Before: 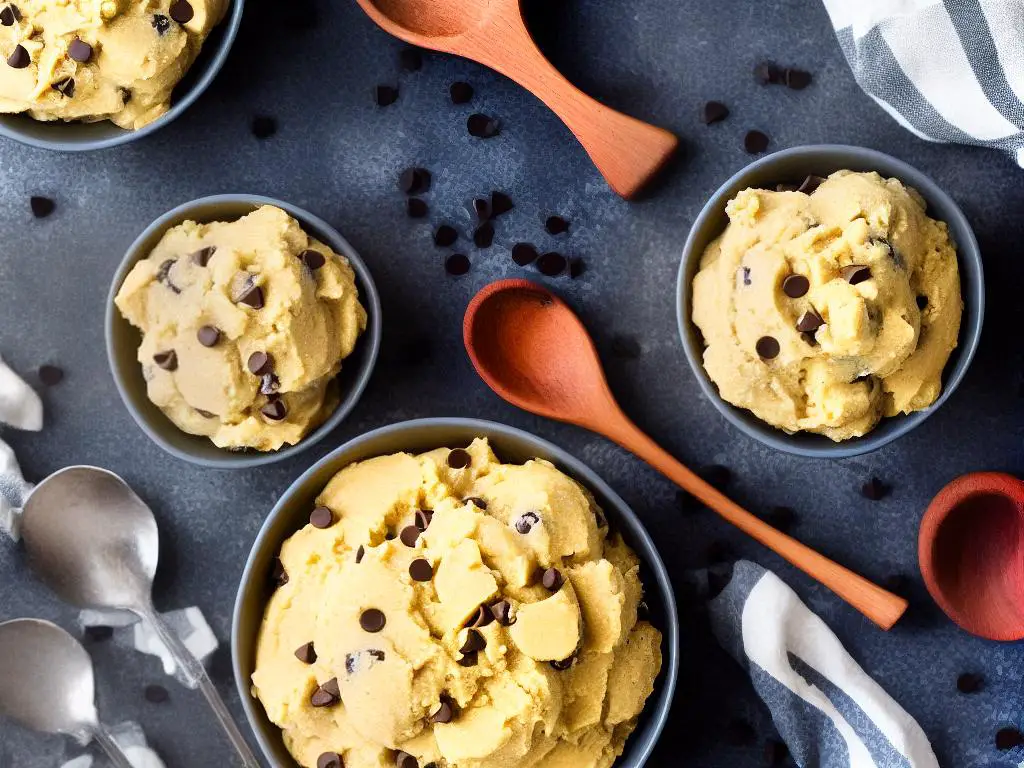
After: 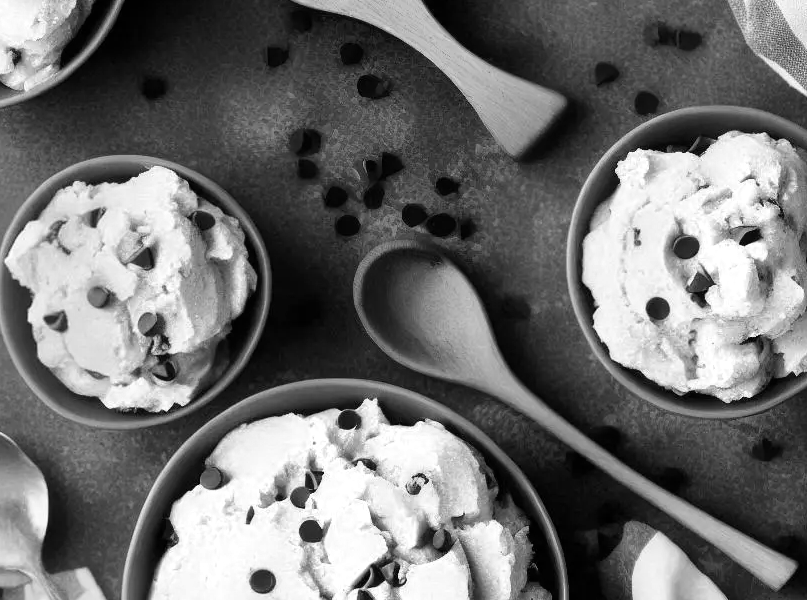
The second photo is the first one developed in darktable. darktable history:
monochrome: on, module defaults
color zones: curves: ch0 [(0, 0.511) (0.143, 0.531) (0.286, 0.56) (0.429, 0.5) (0.571, 0.5) (0.714, 0.5) (0.857, 0.5) (1, 0.5)]; ch1 [(0, 0.525) (0.143, 0.705) (0.286, 0.715) (0.429, 0.35) (0.571, 0.35) (0.714, 0.35) (0.857, 0.4) (1, 0.4)]; ch2 [(0, 0.572) (0.143, 0.512) (0.286, 0.473) (0.429, 0.45) (0.571, 0.5) (0.714, 0.5) (0.857, 0.518) (1, 0.518)]
white balance: red 0.983, blue 1.036
crop and rotate: left 10.77%, top 5.1%, right 10.41%, bottom 16.76%
